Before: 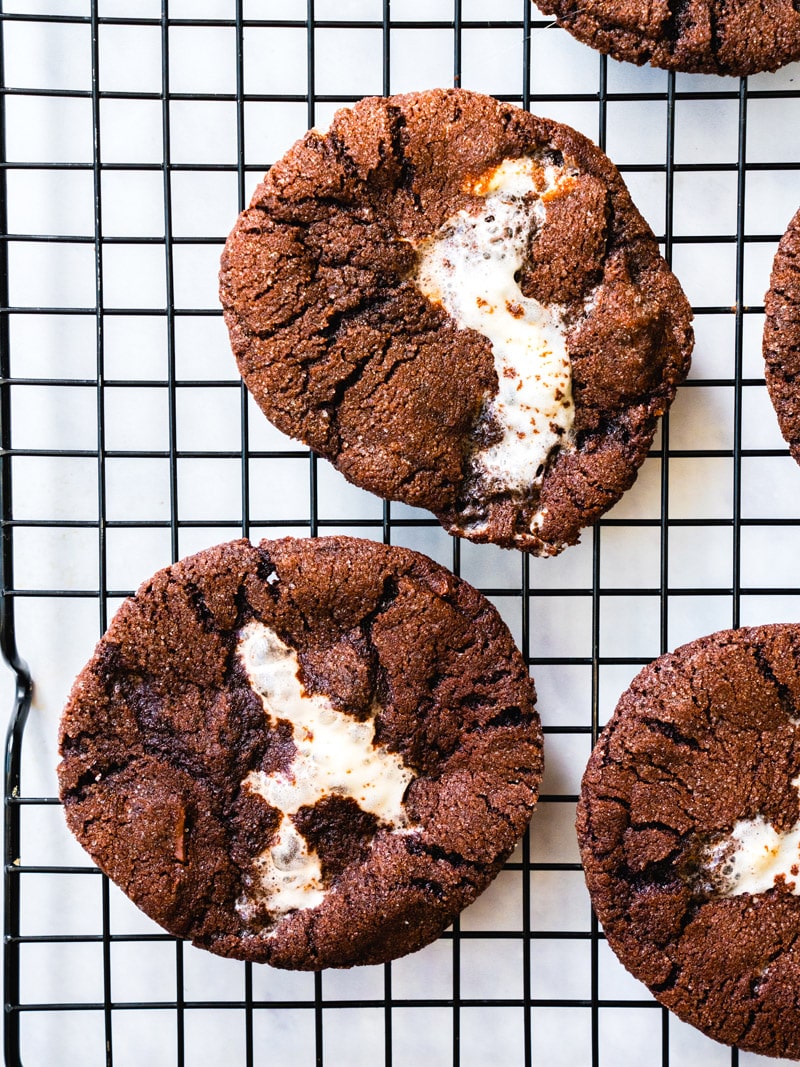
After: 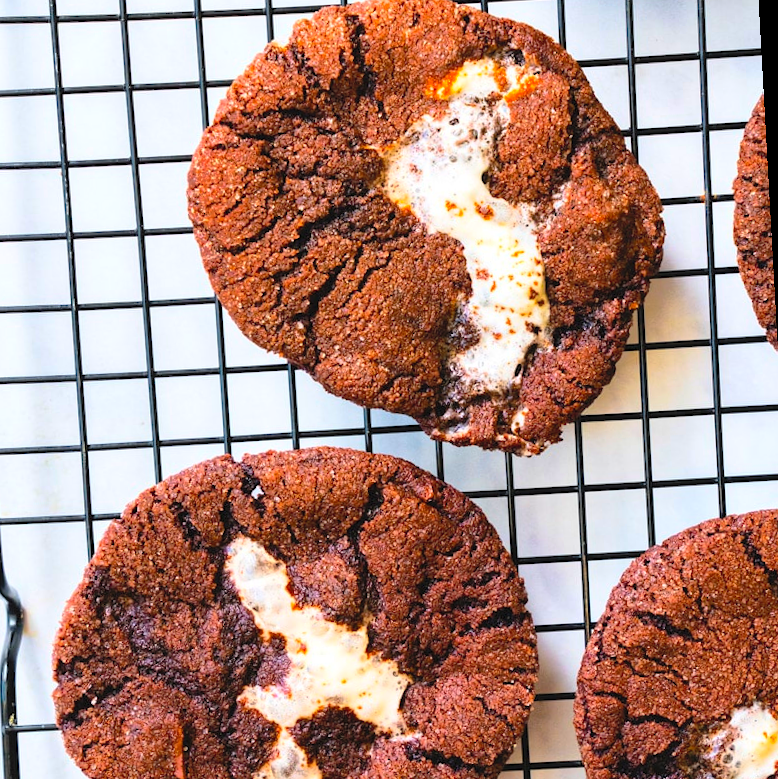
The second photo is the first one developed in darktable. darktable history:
tone equalizer: -8 EV 0.06 EV, smoothing diameter 25%, edges refinement/feathering 10, preserve details guided filter
rotate and perspective: rotation -3.18°, automatic cropping off
crop: left 5.596%, top 10.314%, right 3.534%, bottom 19.395%
shadows and highlights: shadows 40, highlights -60
contrast brightness saturation: contrast 0.24, brightness 0.26, saturation 0.39
